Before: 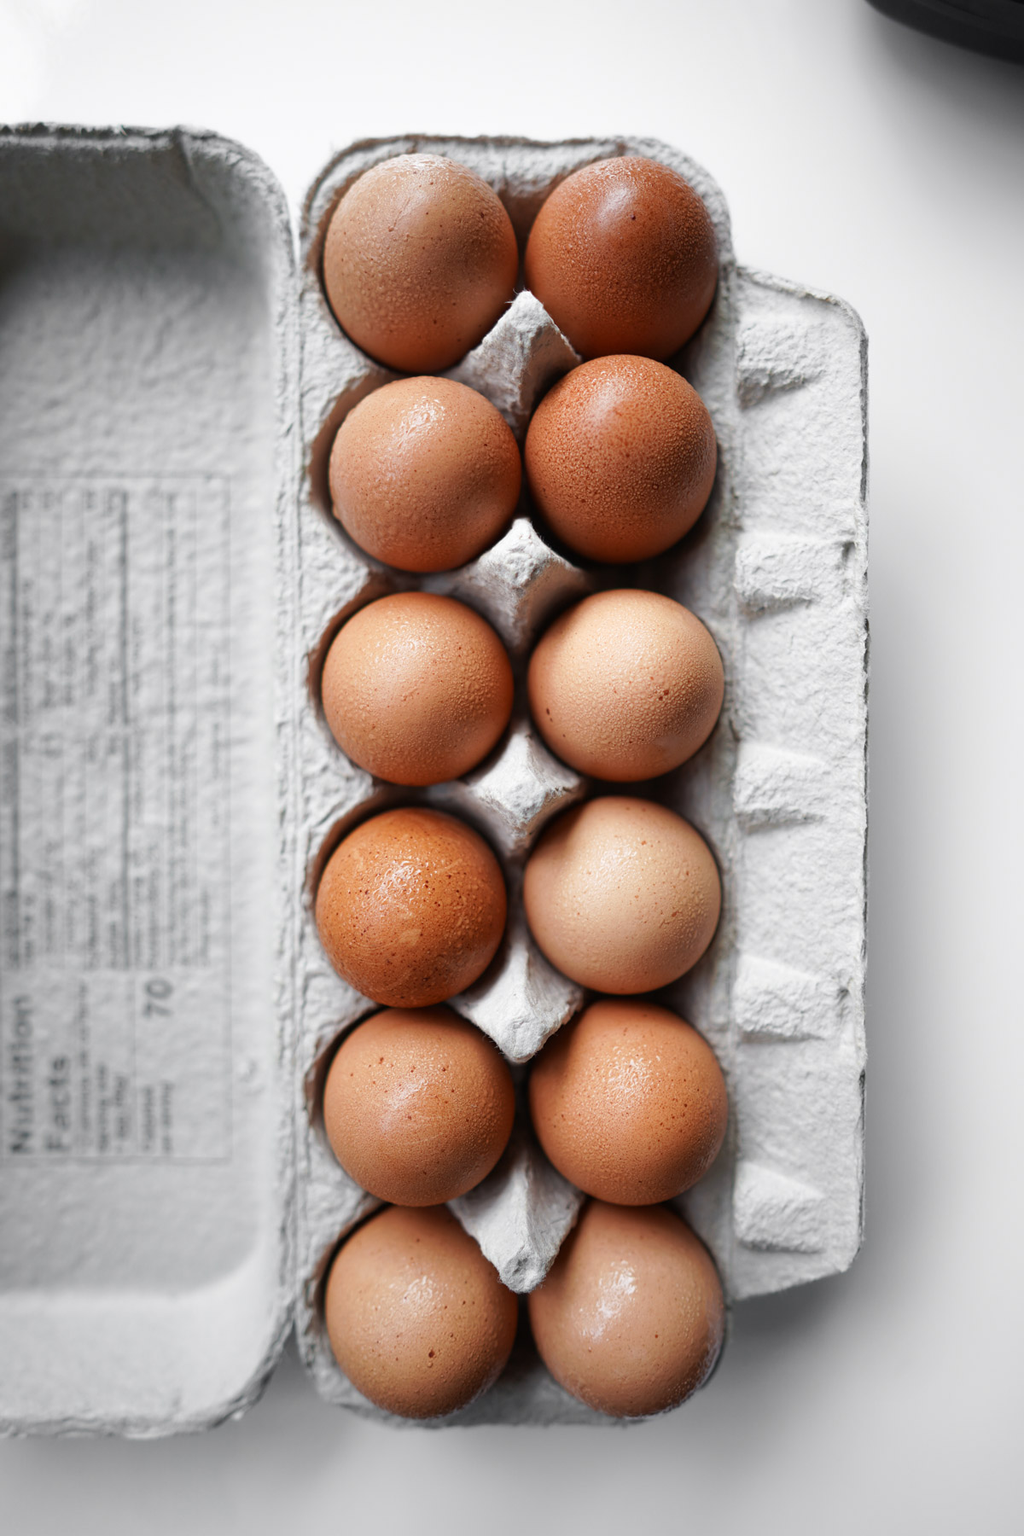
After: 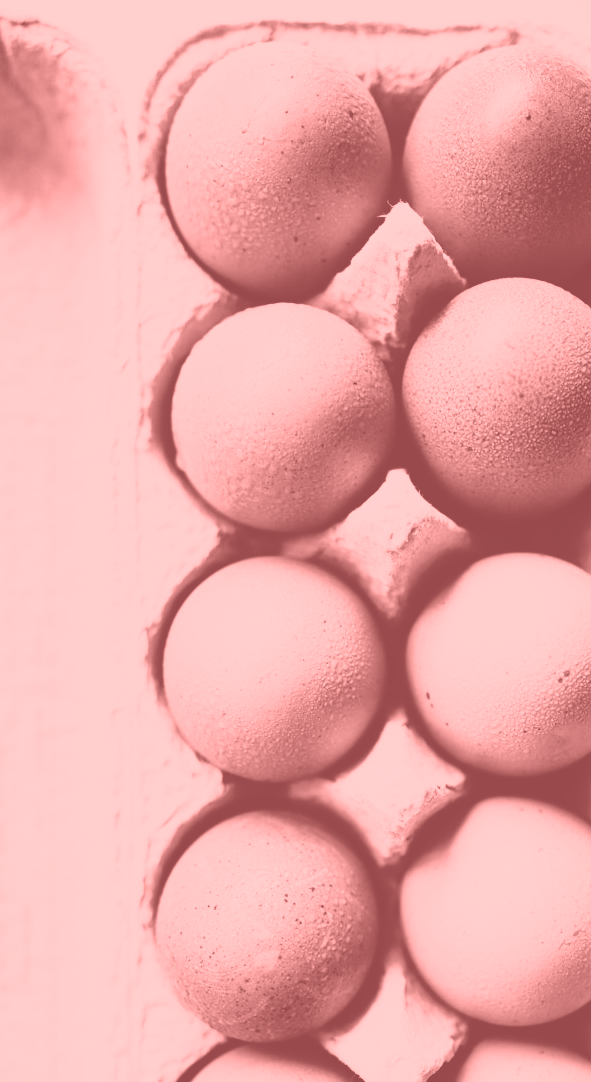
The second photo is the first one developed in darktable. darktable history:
contrast equalizer: octaves 7, y [[0.6 ×6], [0.55 ×6], [0 ×6], [0 ×6], [0 ×6]], mix 0.29
crop: left 17.835%, top 7.675%, right 32.881%, bottom 32.213%
colorize: saturation 51%, source mix 50.67%, lightness 50.67%
rgb curve: curves: ch0 [(0, 0) (0.21, 0.15) (0.24, 0.21) (0.5, 0.75) (0.75, 0.96) (0.89, 0.99) (1, 1)]; ch1 [(0, 0.02) (0.21, 0.13) (0.25, 0.2) (0.5, 0.67) (0.75, 0.9) (0.89, 0.97) (1, 1)]; ch2 [(0, 0.02) (0.21, 0.13) (0.25, 0.2) (0.5, 0.67) (0.75, 0.9) (0.89, 0.97) (1, 1)], compensate middle gray true
